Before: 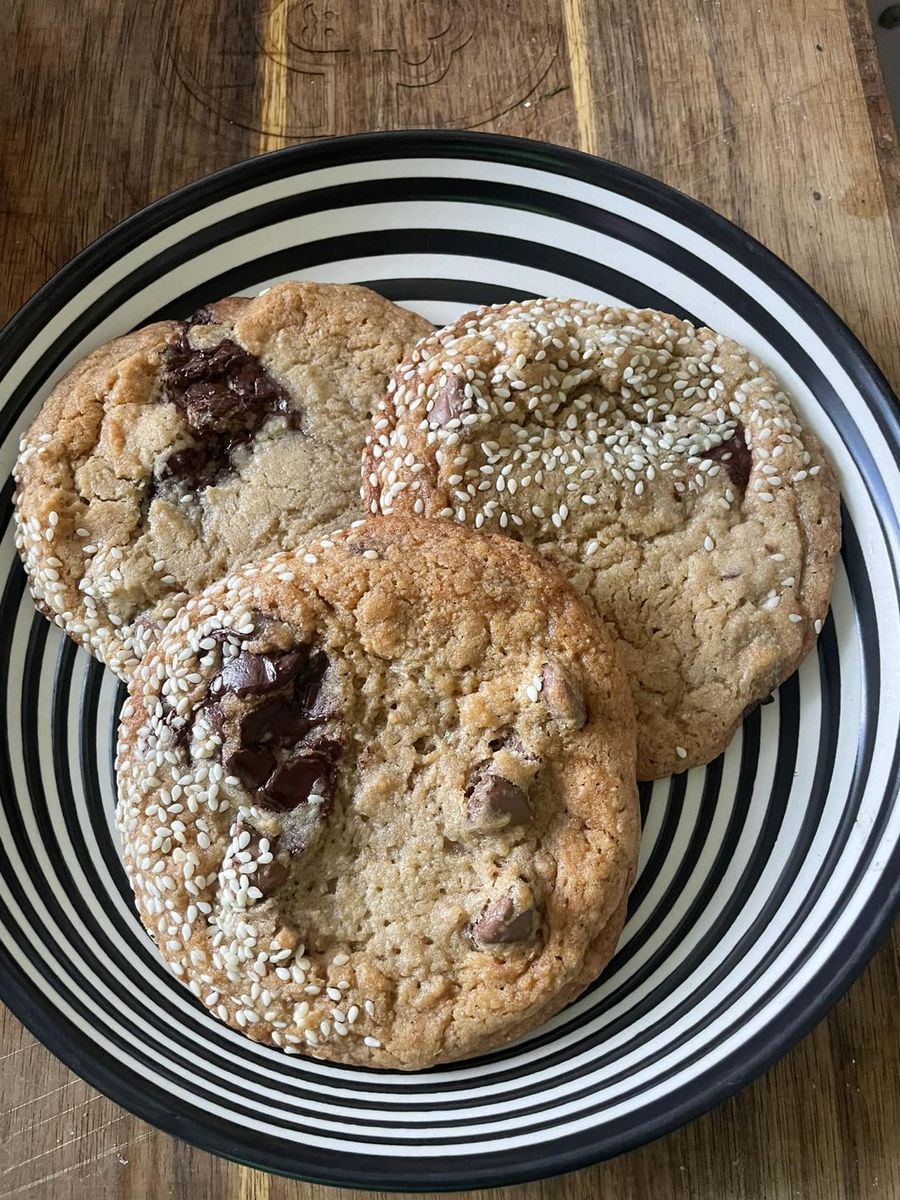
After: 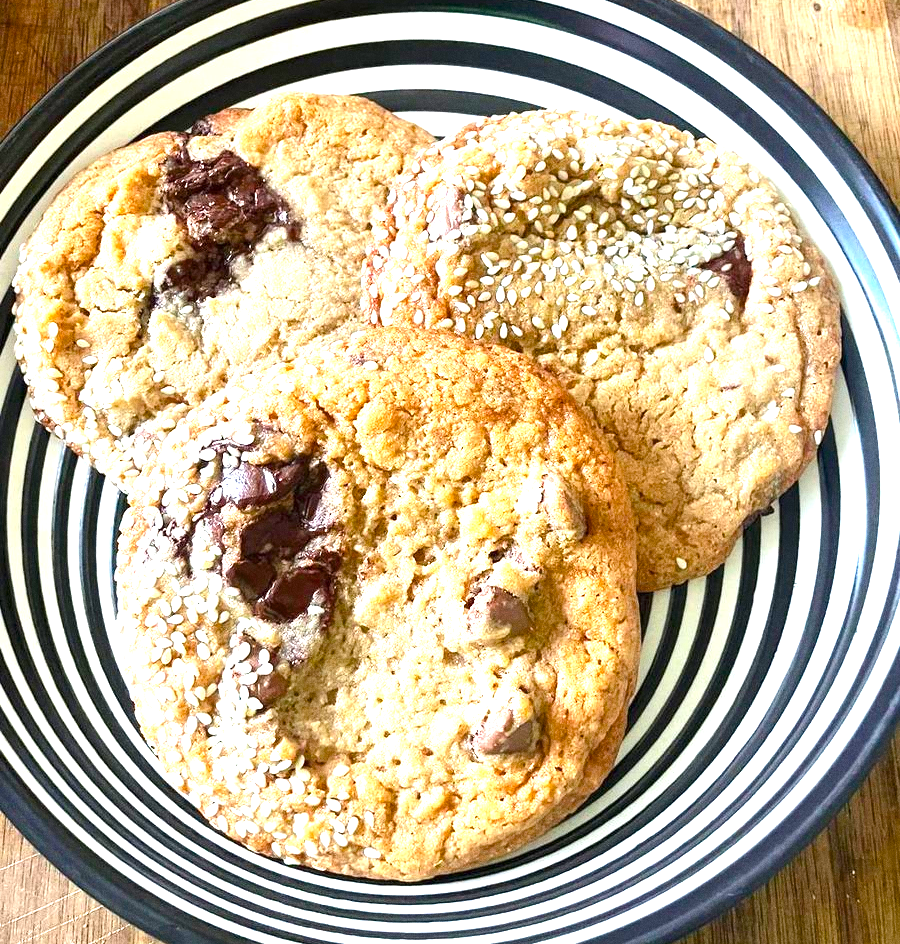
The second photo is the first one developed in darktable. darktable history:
color balance rgb: linear chroma grading › shadows -8%, linear chroma grading › global chroma 10%, perceptual saturation grading › global saturation 2%, perceptual saturation grading › highlights -2%, perceptual saturation grading › mid-tones 4%, perceptual saturation grading › shadows 8%, perceptual brilliance grading › global brilliance 2%, perceptual brilliance grading › highlights -4%, global vibrance 16%, saturation formula JzAzBz (2021)
crop and rotate: top 15.774%, bottom 5.506%
exposure: black level correction 0, exposure 1.741 EV, compensate exposure bias true, compensate highlight preservation false
grain: coarseness 0.09 ISO
